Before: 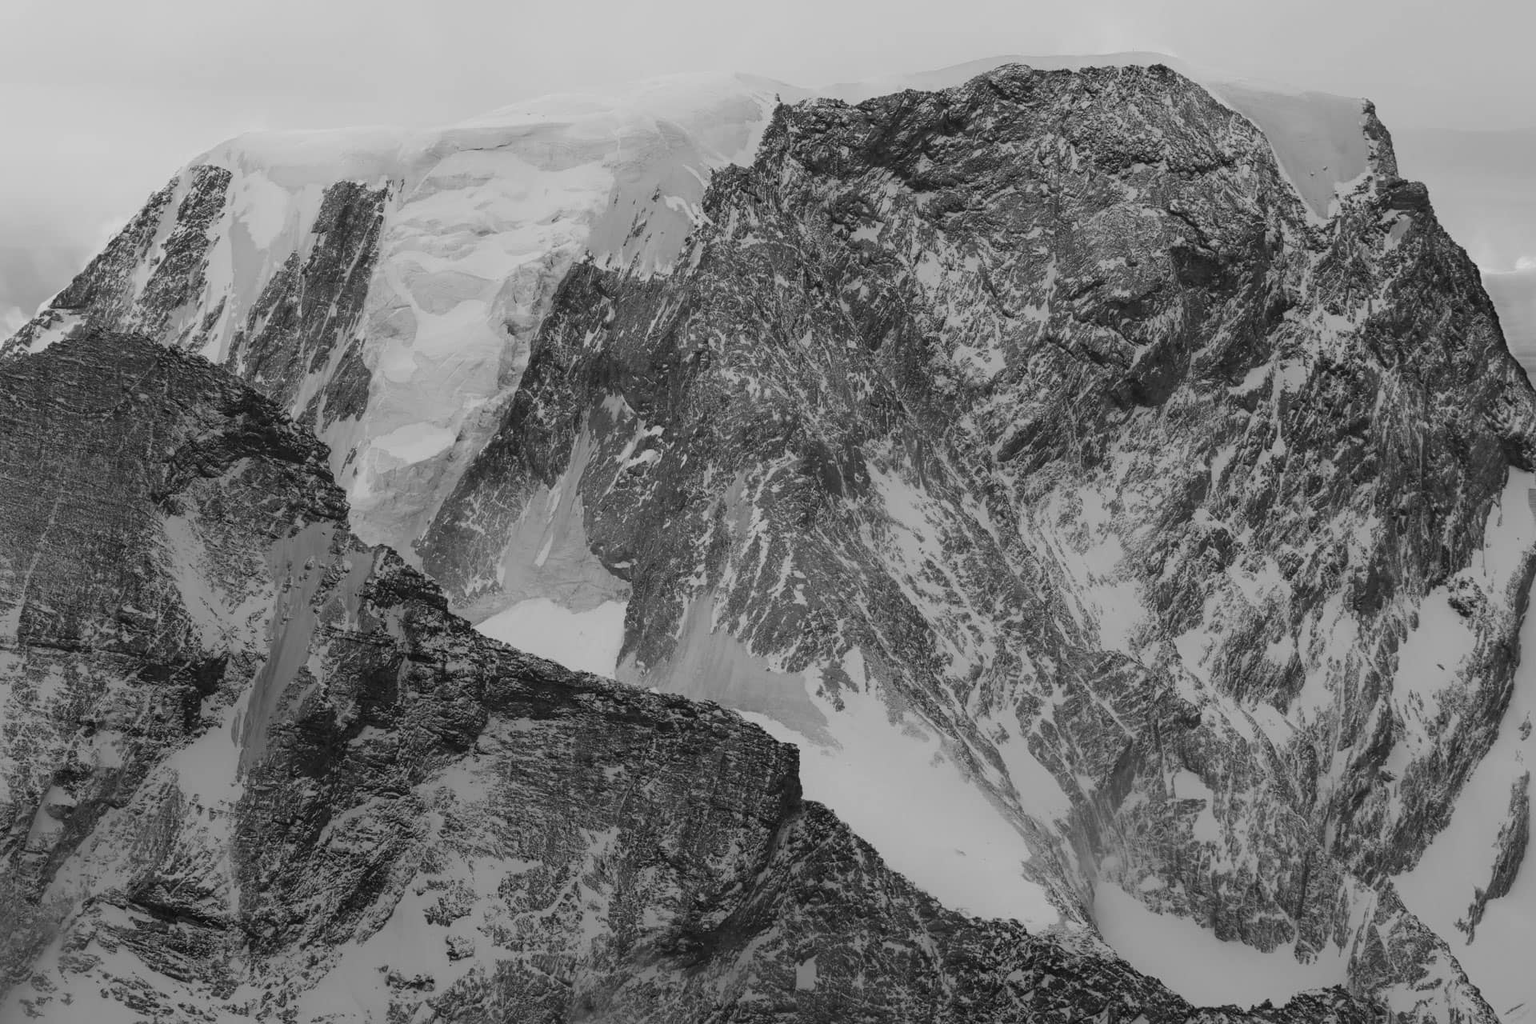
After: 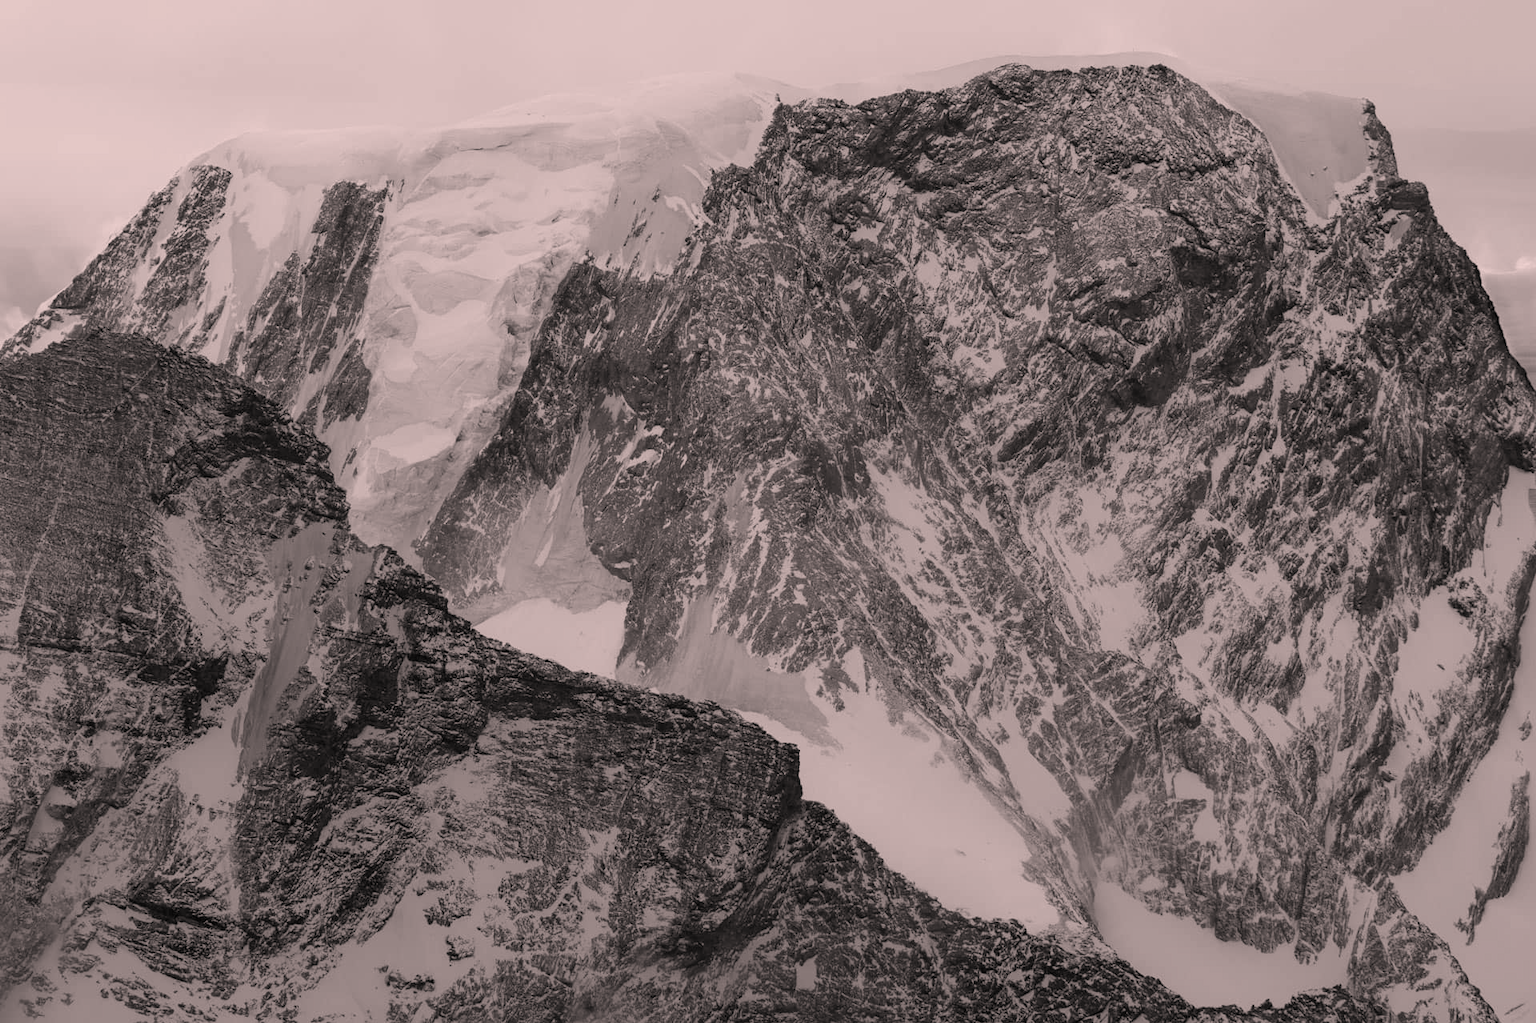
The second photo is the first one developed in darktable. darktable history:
color correction: highlights a* 12.25, highlights b* 5.39
crop: bottom 0.076%
